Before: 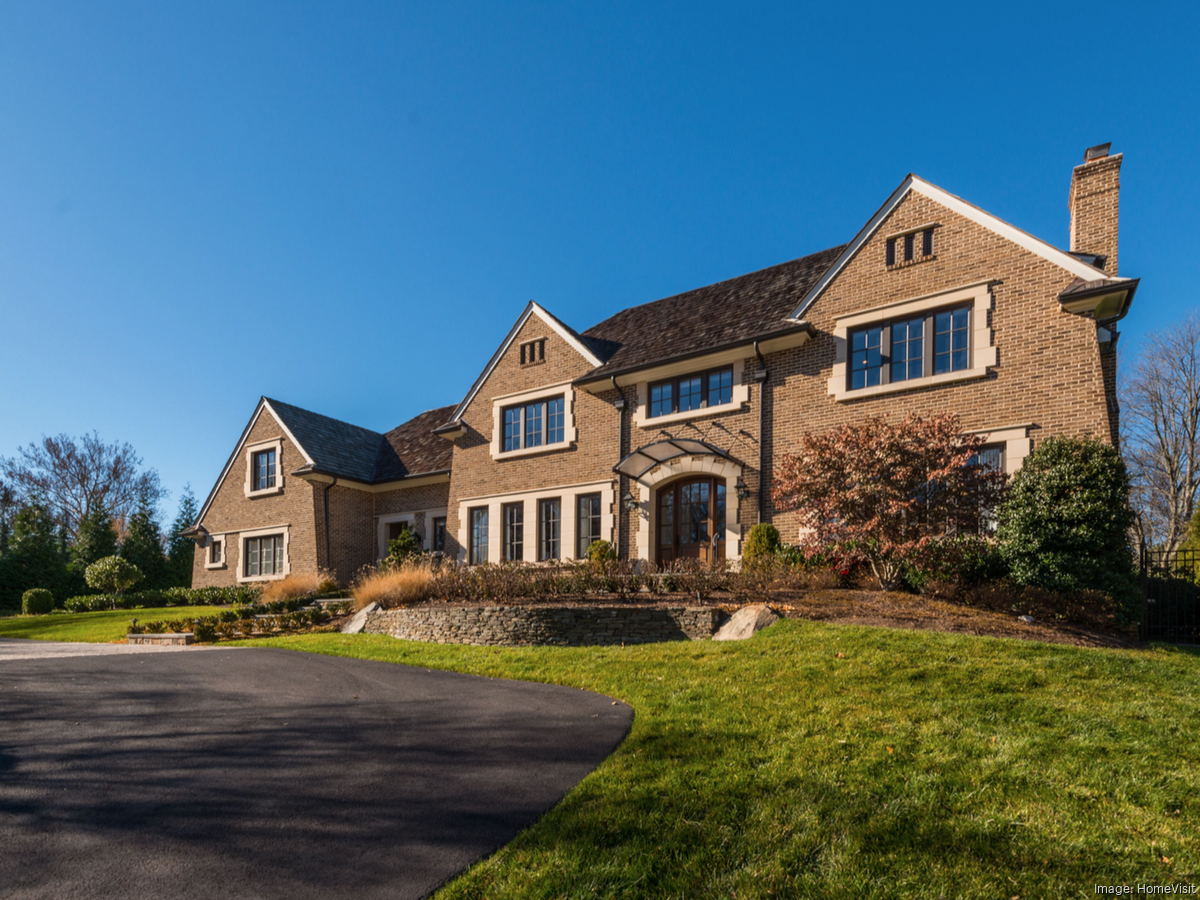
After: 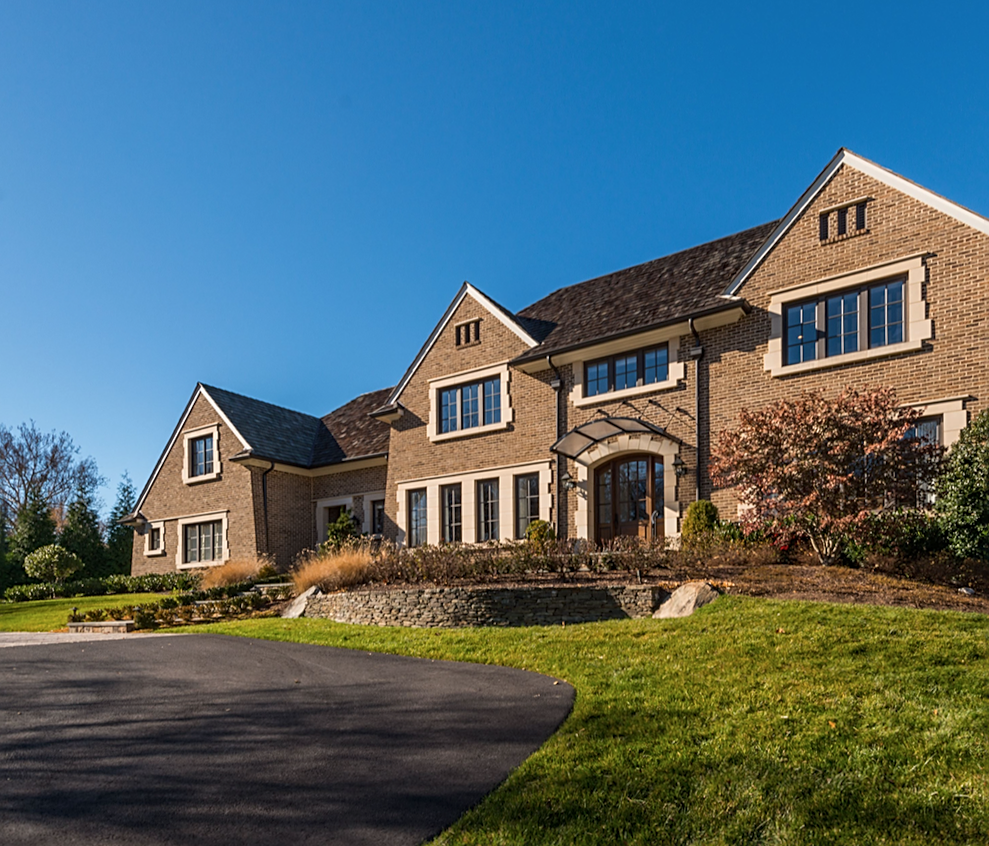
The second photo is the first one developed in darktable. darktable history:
crop and rotate: angle 1.06°, left 4.167%, top 1.149%, right 11.372%, bottom 2.525%
sharpen: on, module defaults
